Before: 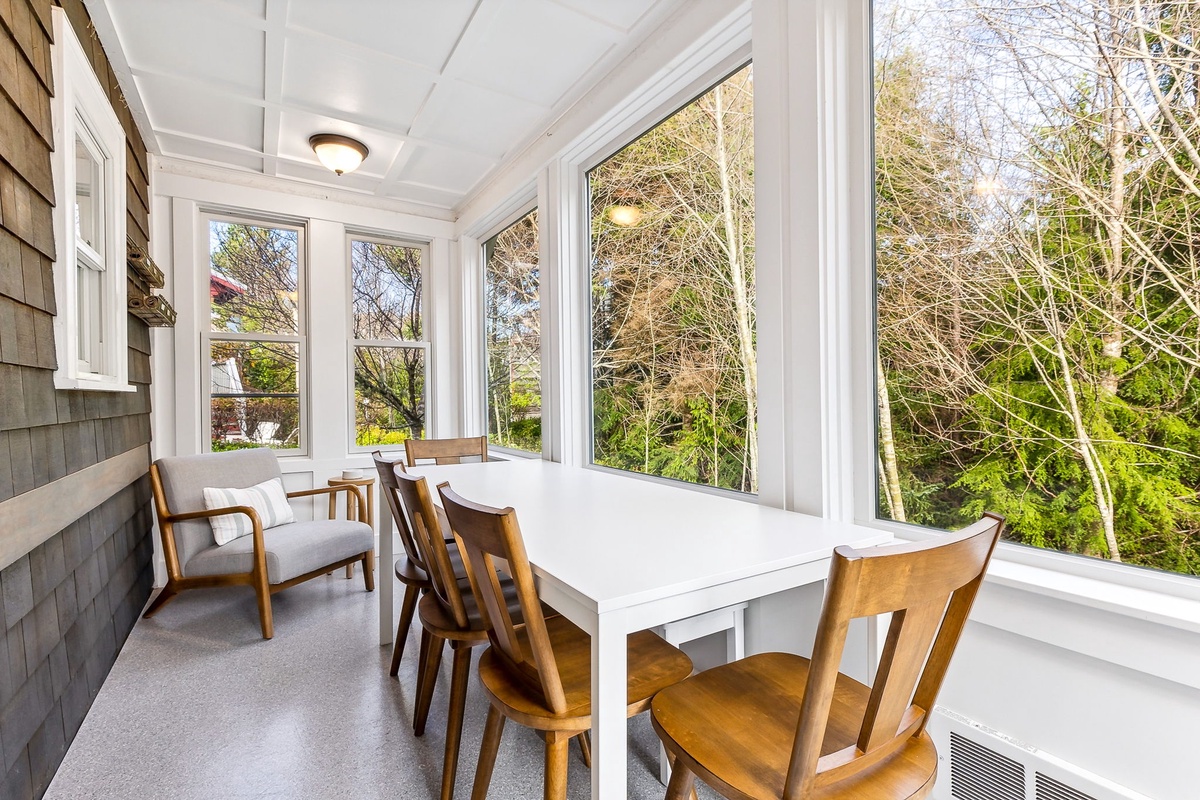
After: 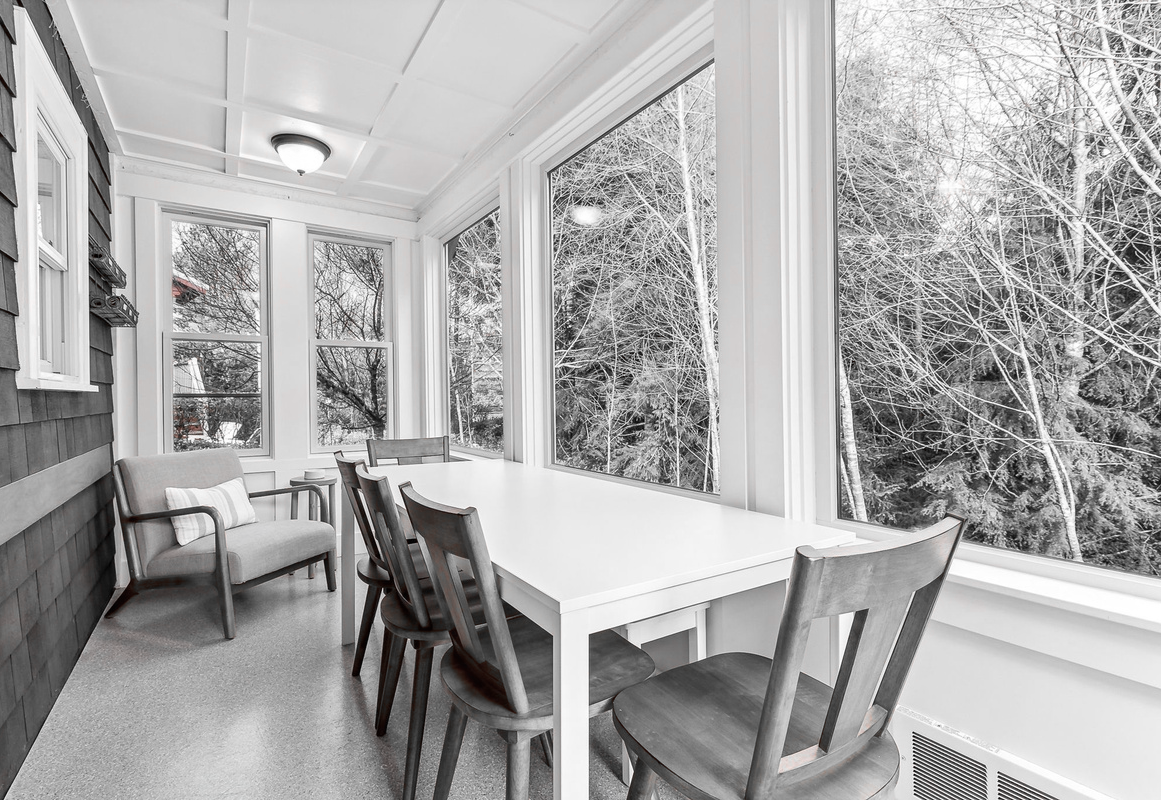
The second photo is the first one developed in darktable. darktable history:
color zones: curves: ch1 [(0, 0.006) (0.094, 0.285) (0.171, 0.001) (0.429, 0.001) (0.571, 0.003) (0.714, 0.004) (0.857, 0.004) (1, 0.006)]
crop and rotate: left 3.238%
